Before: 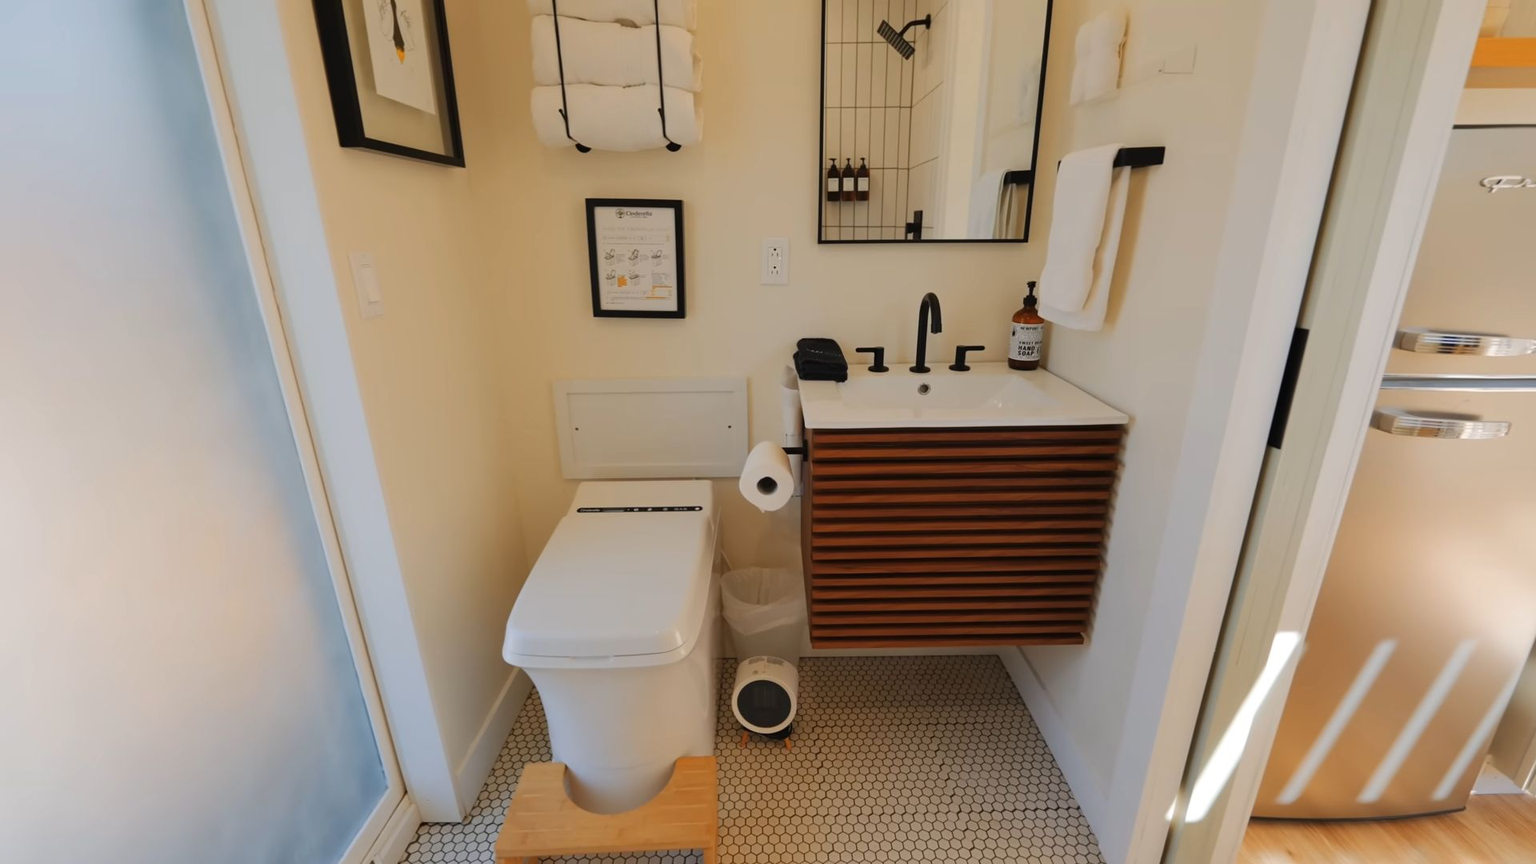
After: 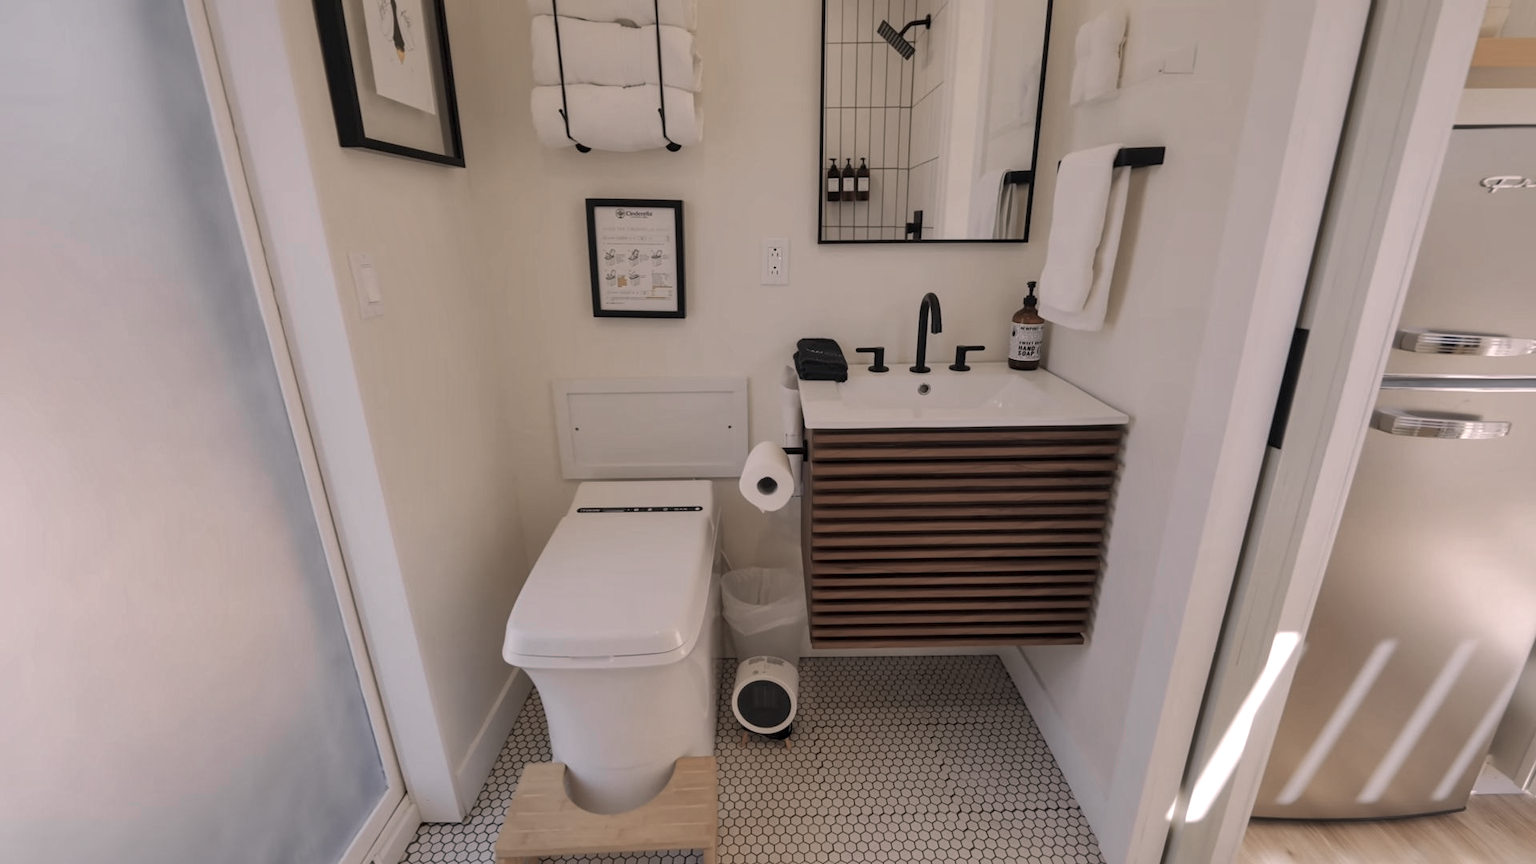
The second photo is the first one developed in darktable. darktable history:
color zones: curves: ch1 [(0.238, 0.163) (0.476, 0.2) (0.733, 0.322) (0.848, 0.134)]
shadows and highlights: highlights color adjustment 39.71%
color calibration: illuminant as shot in camera, x 0.379, y 0.395, temperature 4144.26 K
local contrast: on, module defaults
color correction: highlights a* 14.77, highlights b* 30.87
